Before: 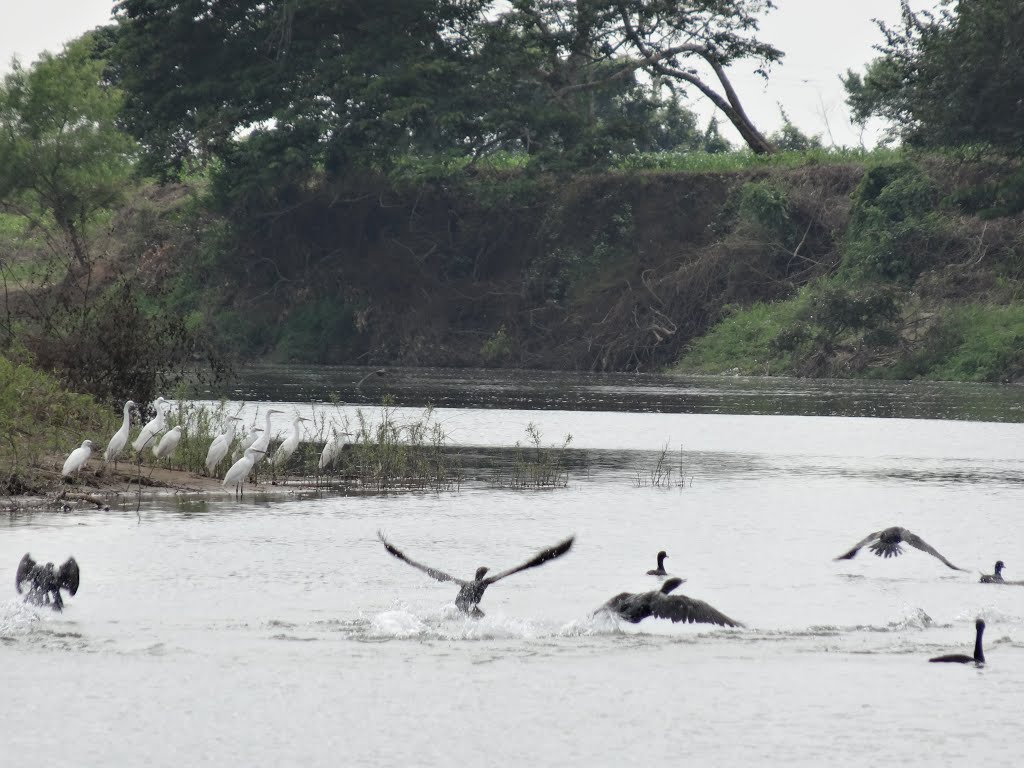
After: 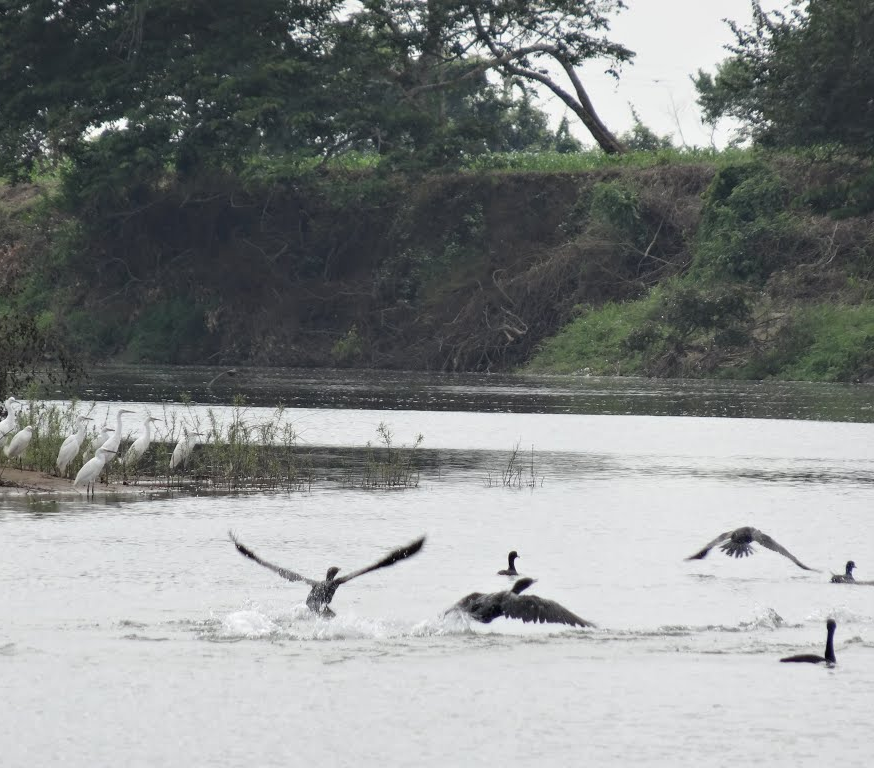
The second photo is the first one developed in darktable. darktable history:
crop and rotate: left 14.568%
